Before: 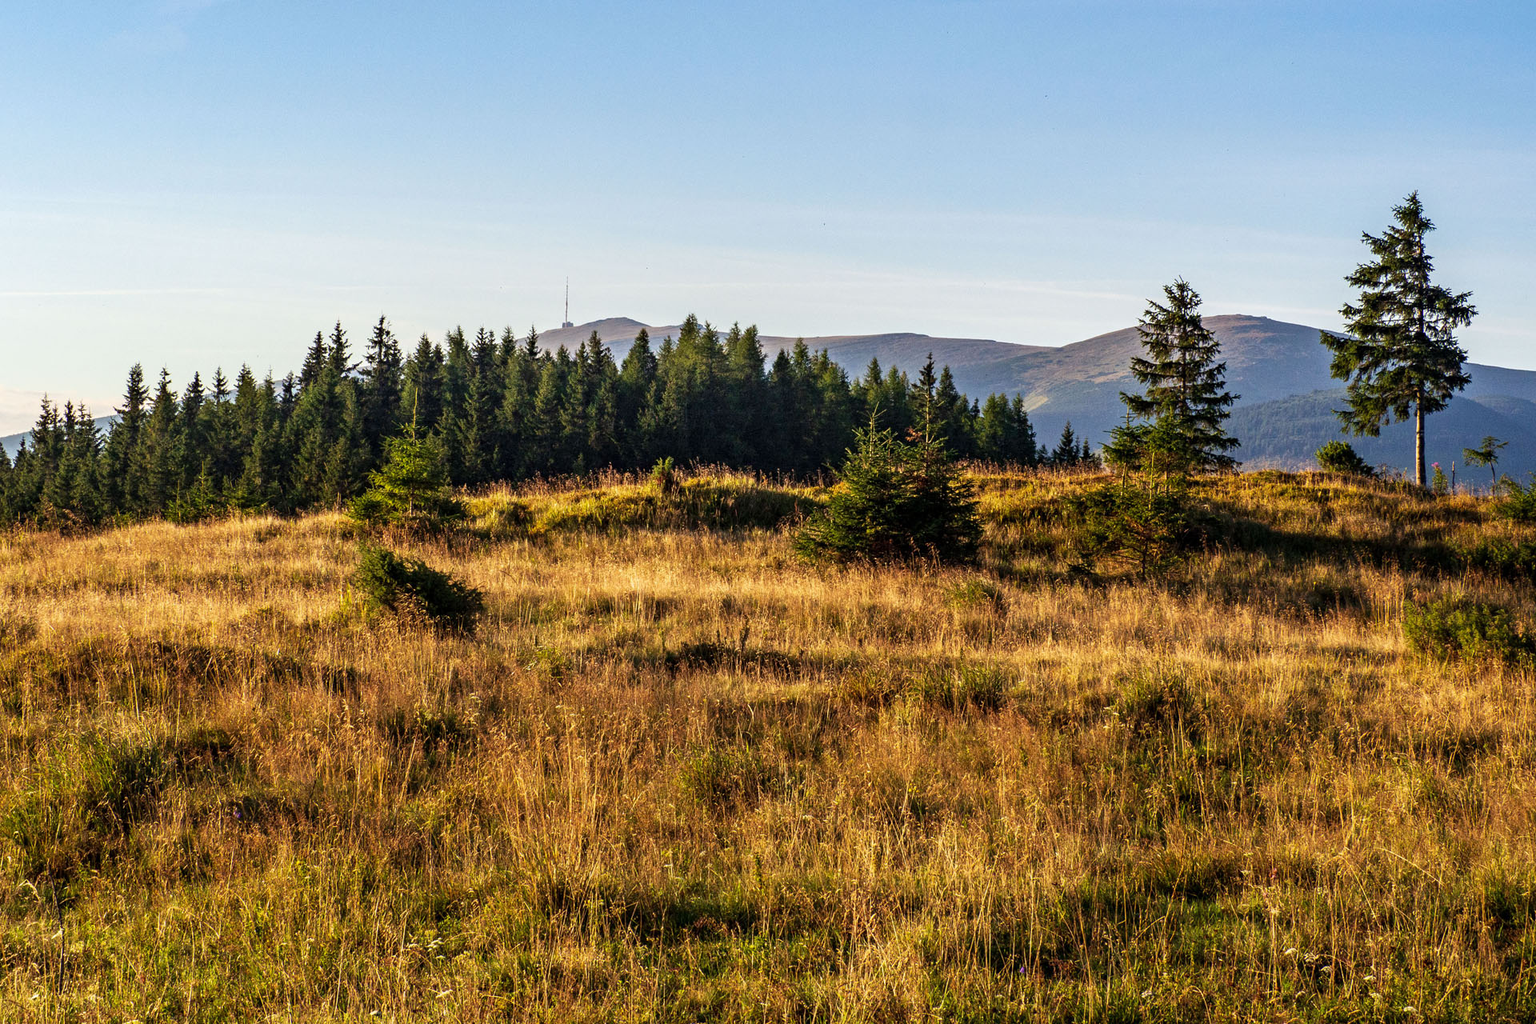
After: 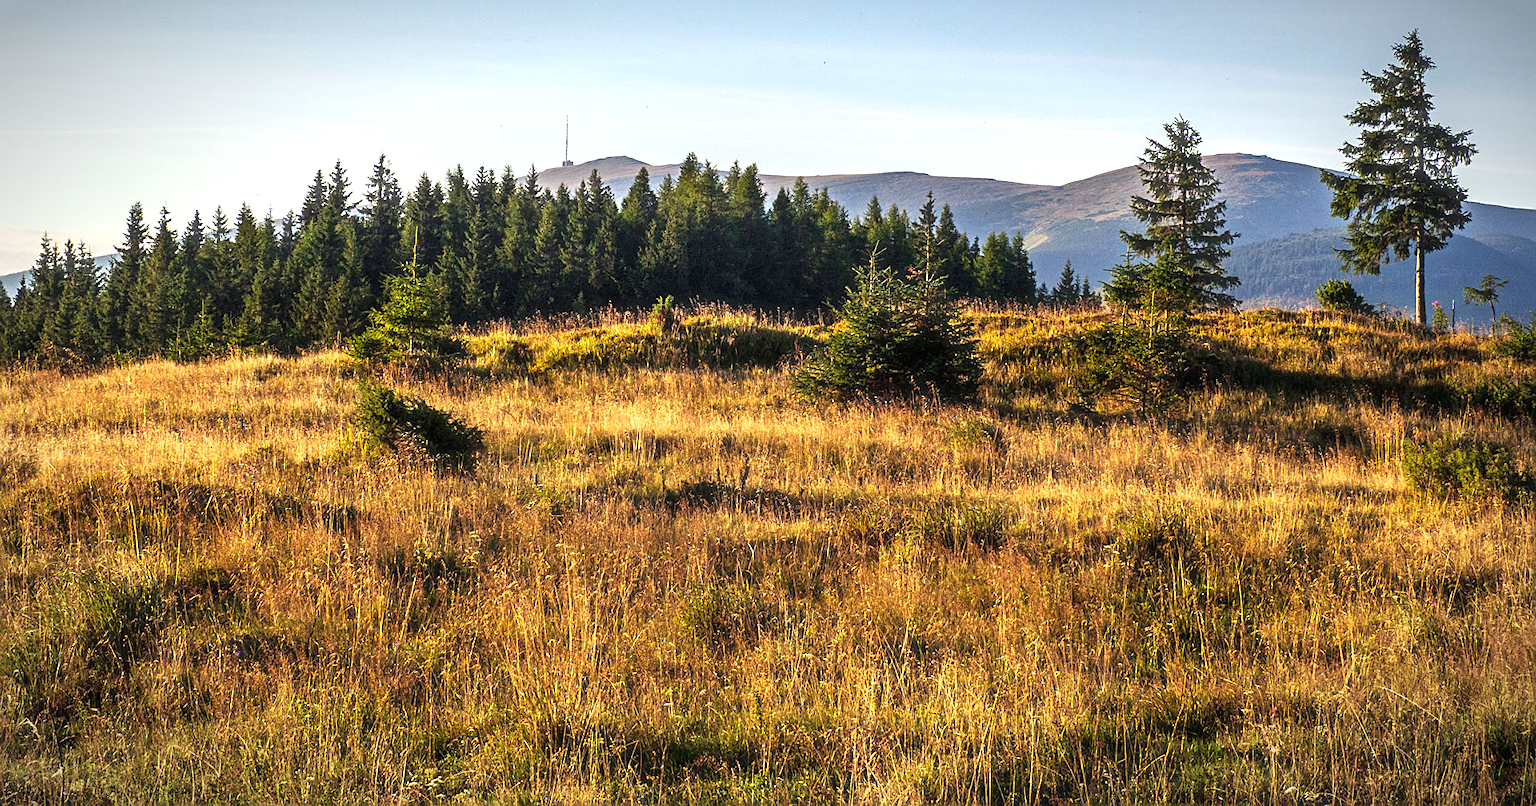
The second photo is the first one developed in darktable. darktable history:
exposure: black level correction 0, exposure 0.397 EV, compensate highlight preservation false
crop and rotate: top 15.823%, bottom 5.398%
color balance rgb: power › hue 213.84°, perceptual saturation grading › global saturation 0.837%, global vibrance 20%
vignetting: fall-off start 87.32%, brightness -0.577, saturation -0.252, automatic ratio true
shadows and highlights: shadows 51.8, highlights -28.51, soften with gaussian
sharpen: on, module defaults
haze removal: strength -0.103, compatibility mode true, adaptive false
